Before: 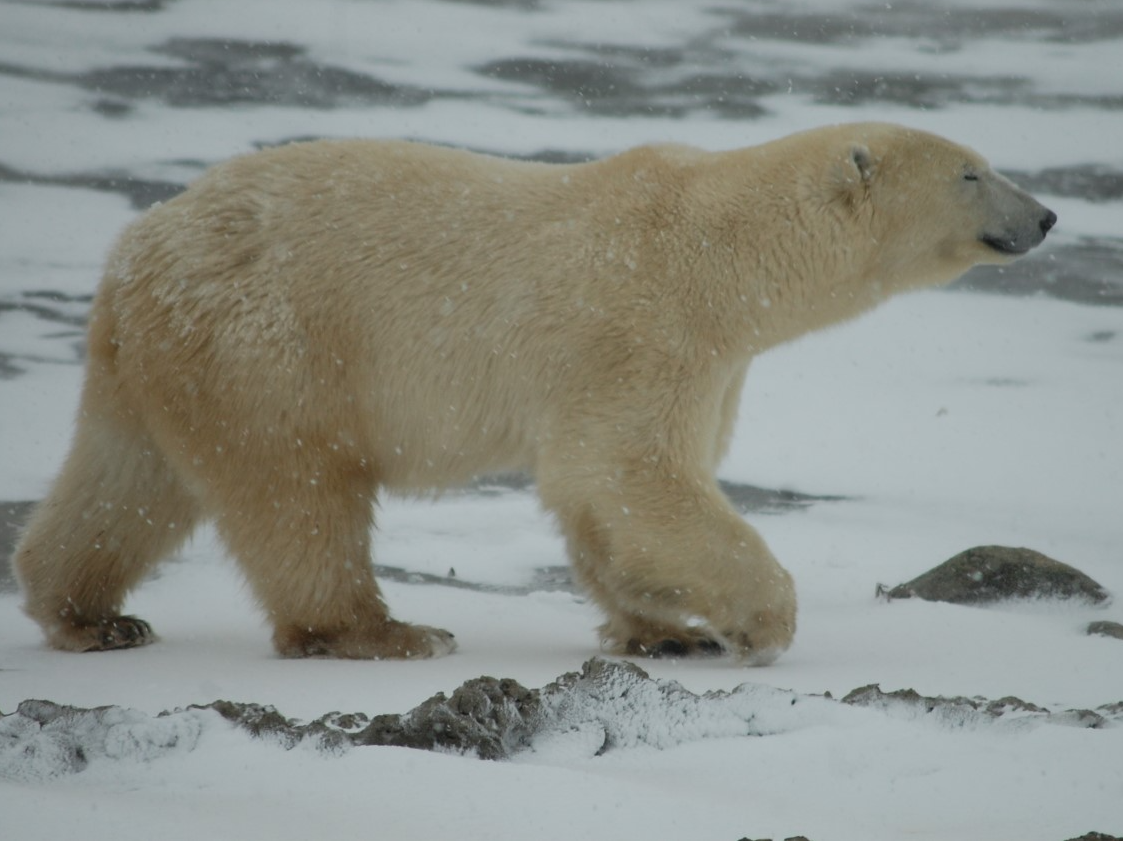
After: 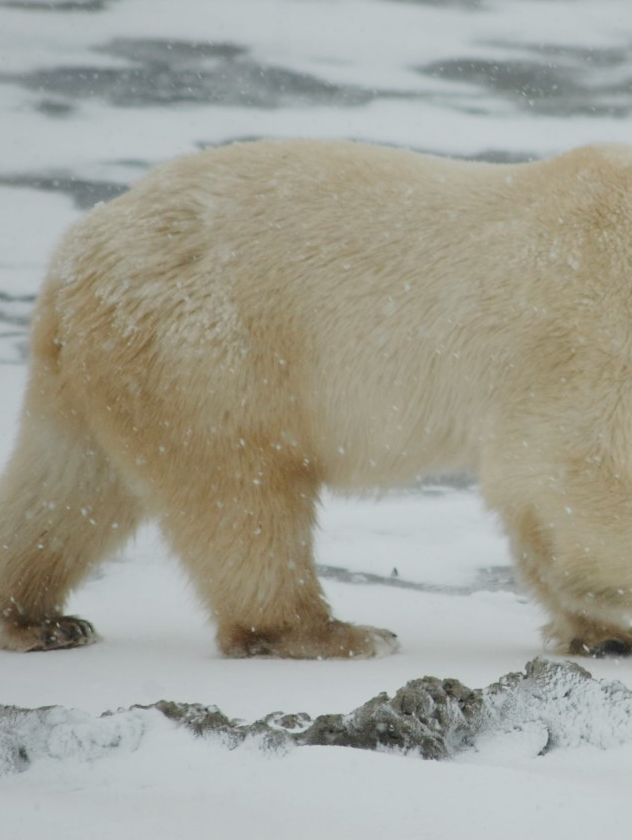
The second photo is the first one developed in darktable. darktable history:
base curve: curves: ch0 [(0, 0) (0.158, 0.273) (0.879, 0.895) (1, 1)], preserve colors none
exposure: compensate highlight preservation false
color zones: curves: ch1 [(0.077, 0.436) (0.25, 0.5) (0.75, 0.5)]
crop: left 5.114%, right 38.589%
